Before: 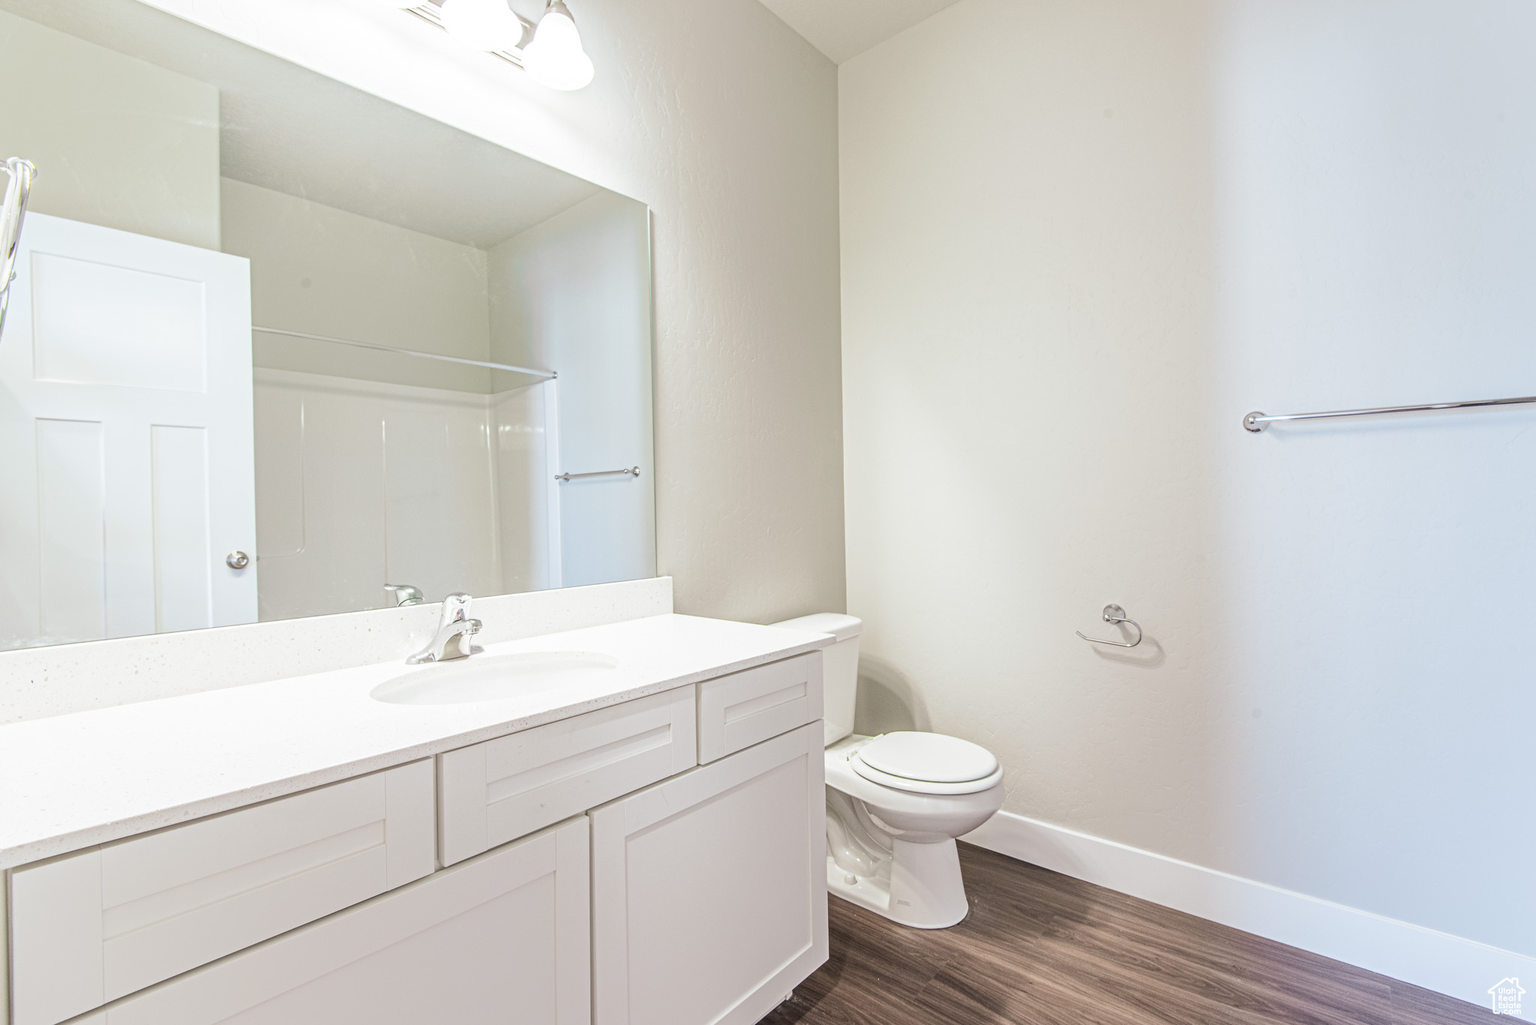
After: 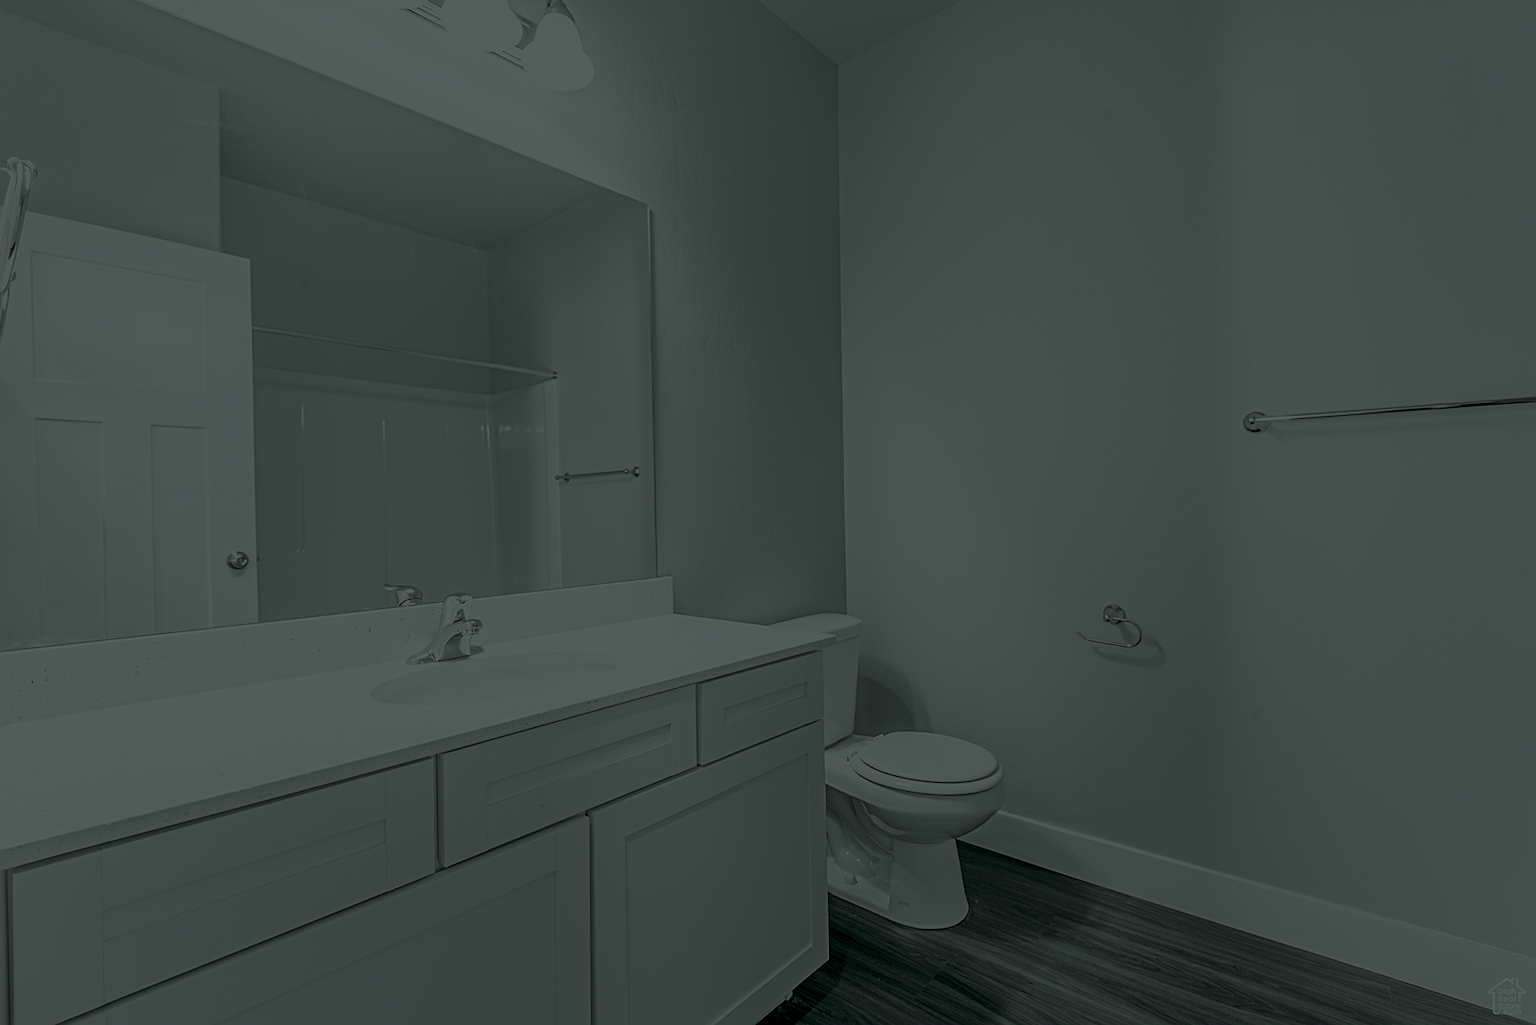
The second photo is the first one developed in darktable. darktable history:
sharpen: on, module defaults
colorize: hue 90°, saturation 19%, lightness 1.59%, version 1
